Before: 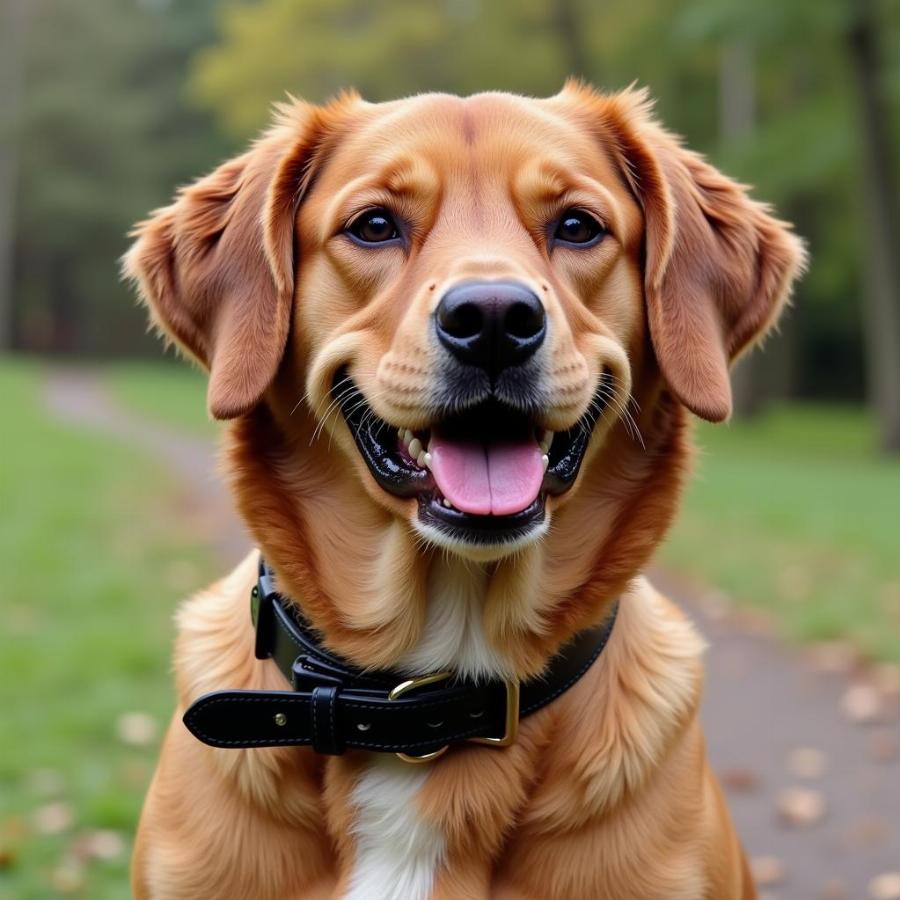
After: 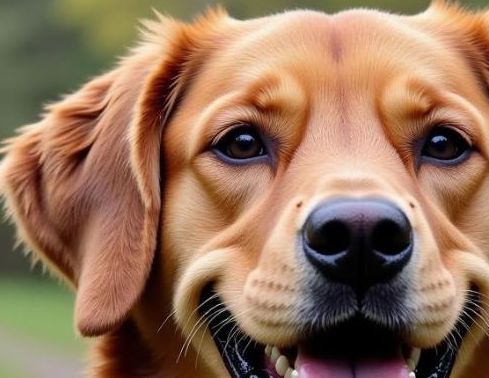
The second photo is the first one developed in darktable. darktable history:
crop: left 14.865%, top 9.254%, right 30.72%, bottom 48.681%
